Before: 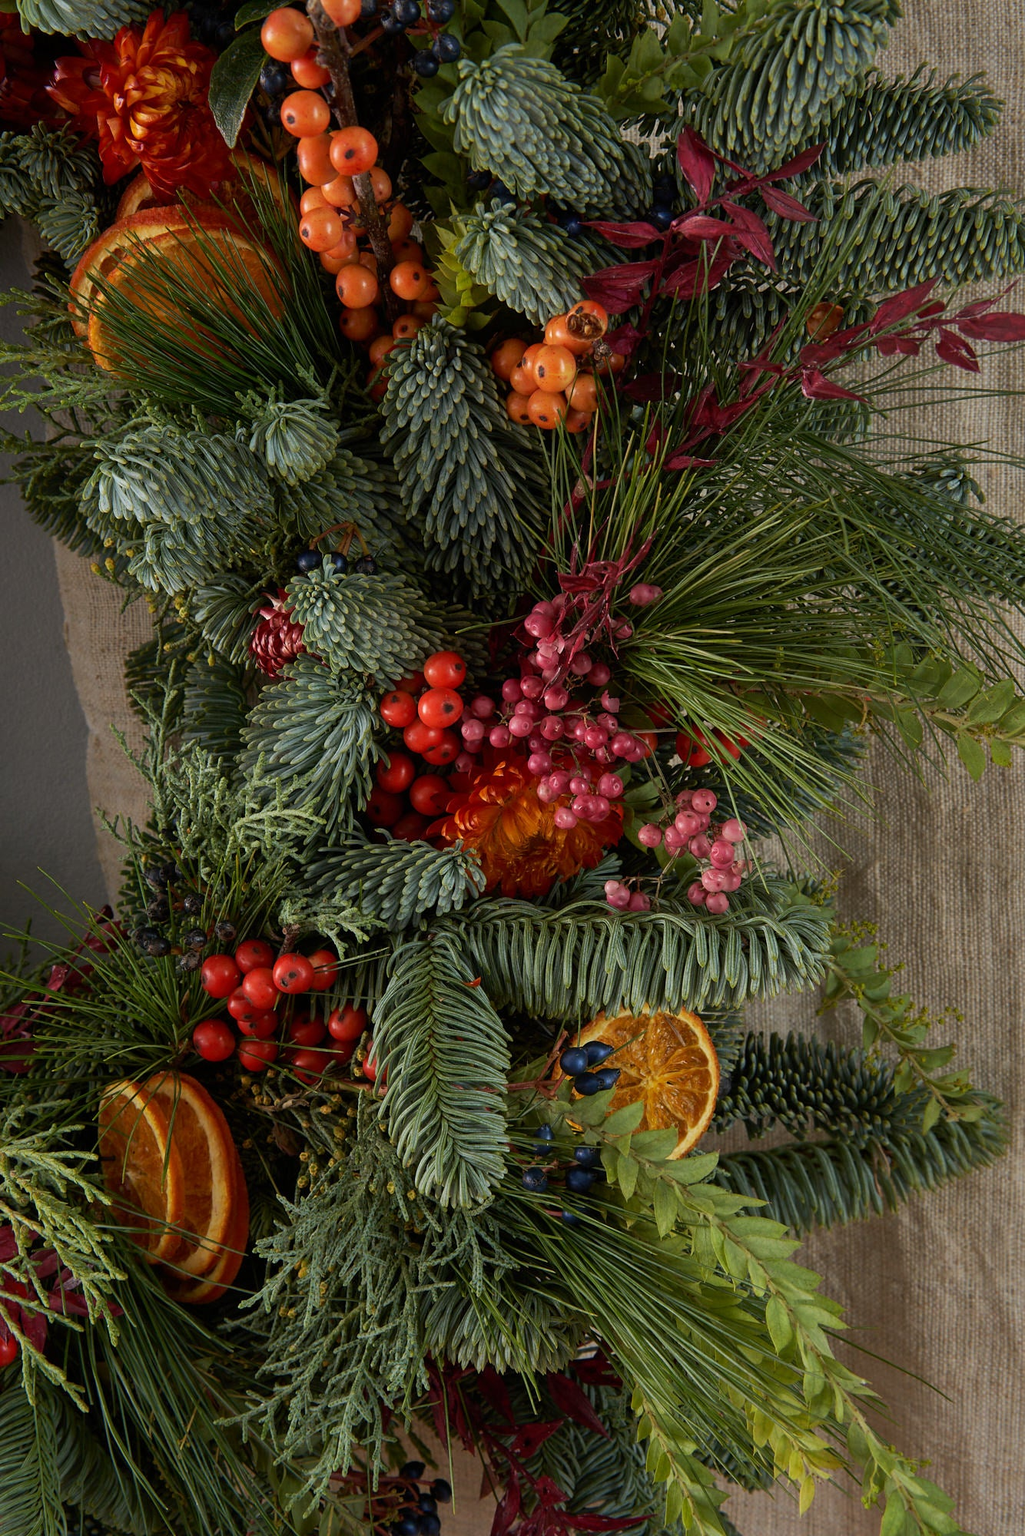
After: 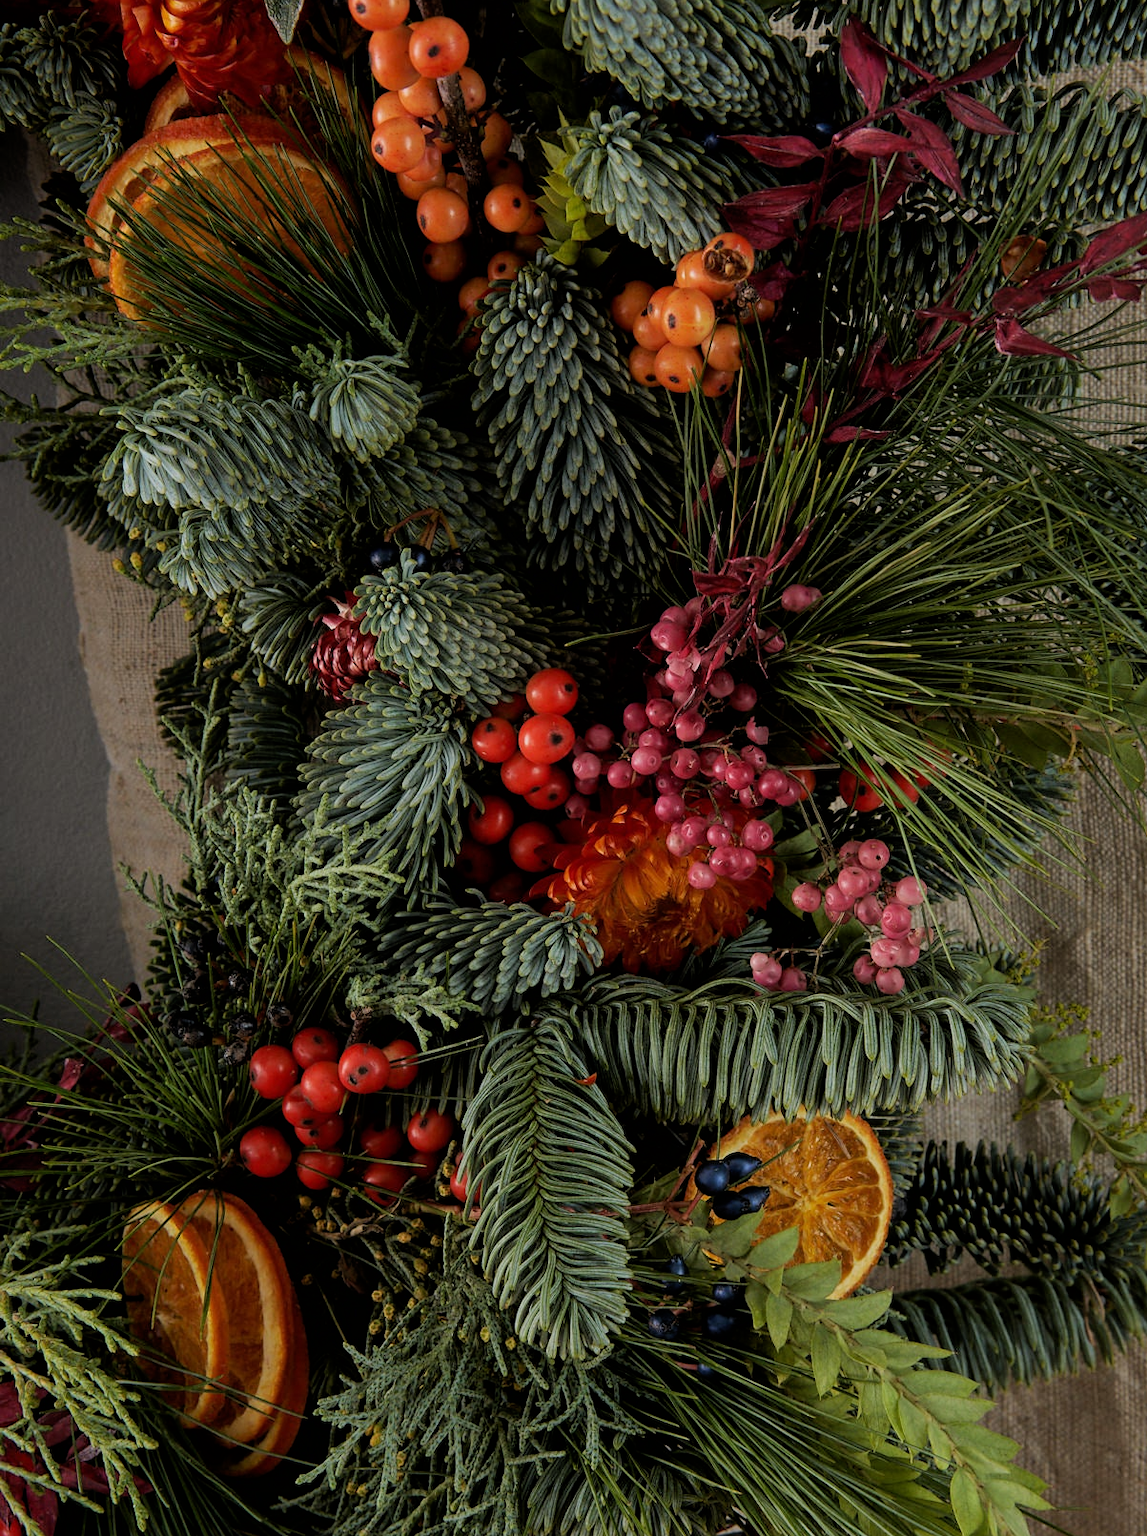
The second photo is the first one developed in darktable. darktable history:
filmic rgb: black relative exposure -5.76 EV, white relative exposure 3.4 EV, hardness 3.68, color science v6 (2022), iterations of high-quality reconstruction 0
crop: top 7.397%, right 9.694%, bottom 12.028%
